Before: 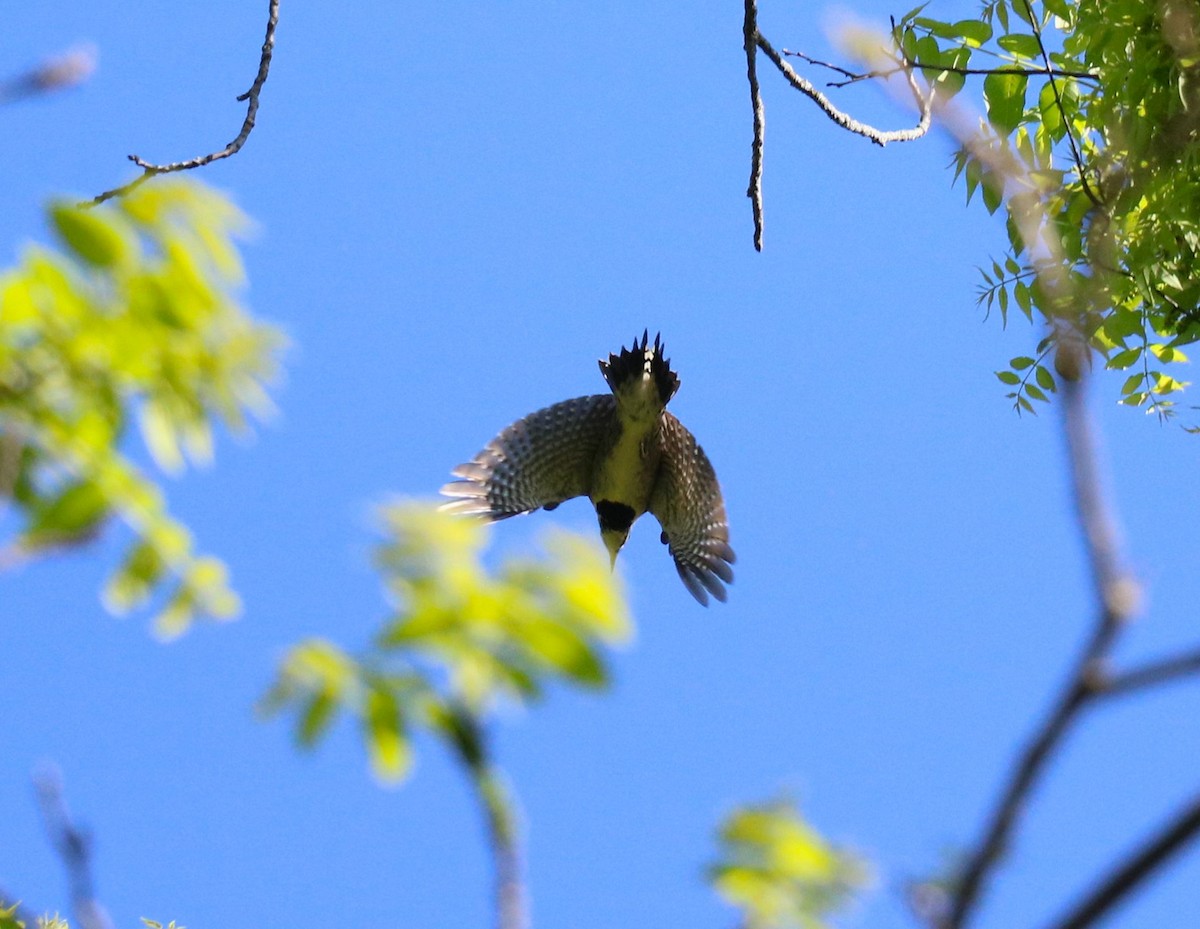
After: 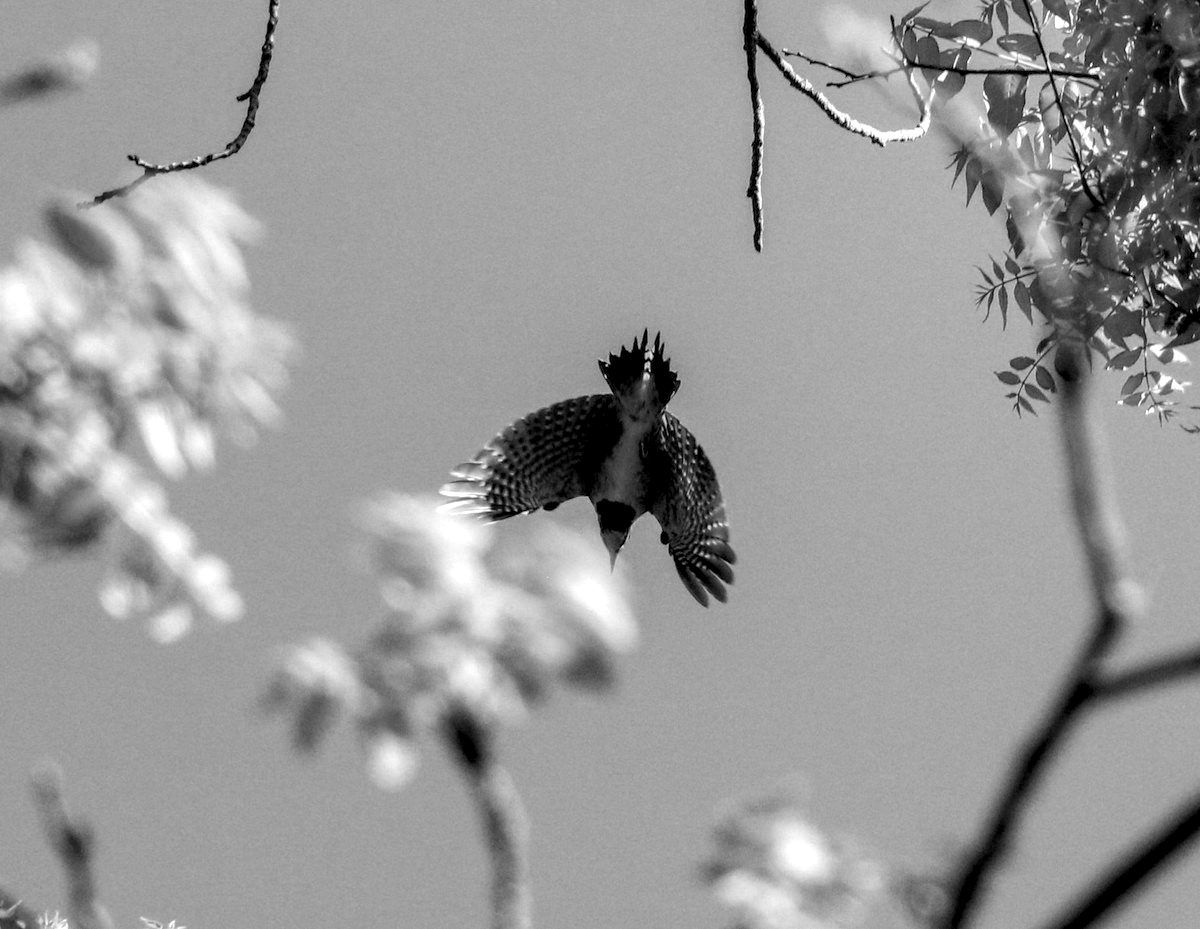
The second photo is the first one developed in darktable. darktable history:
local contrast: highlights 19%, detail 186%
monochrome: on, module defaults
